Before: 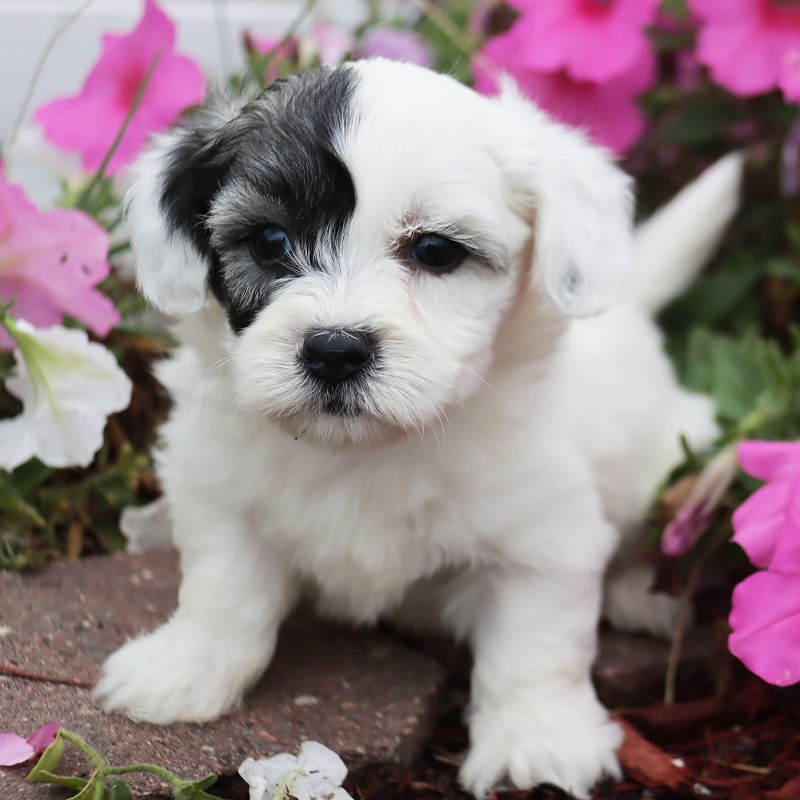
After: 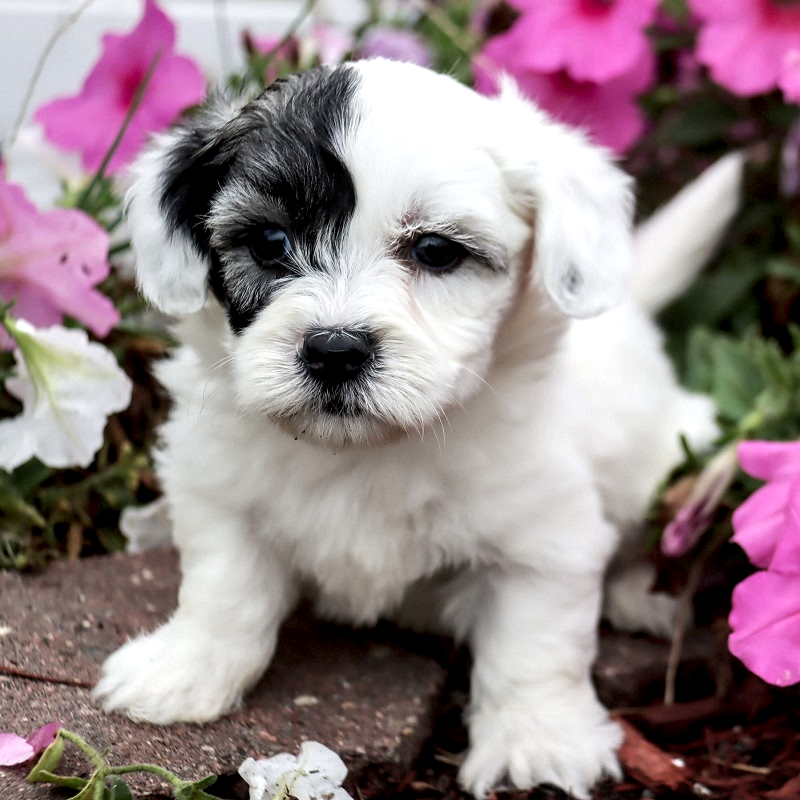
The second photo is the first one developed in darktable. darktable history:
local contrast: highlights 65%, shadows 53%, detail 168%, midtone range 0.513
